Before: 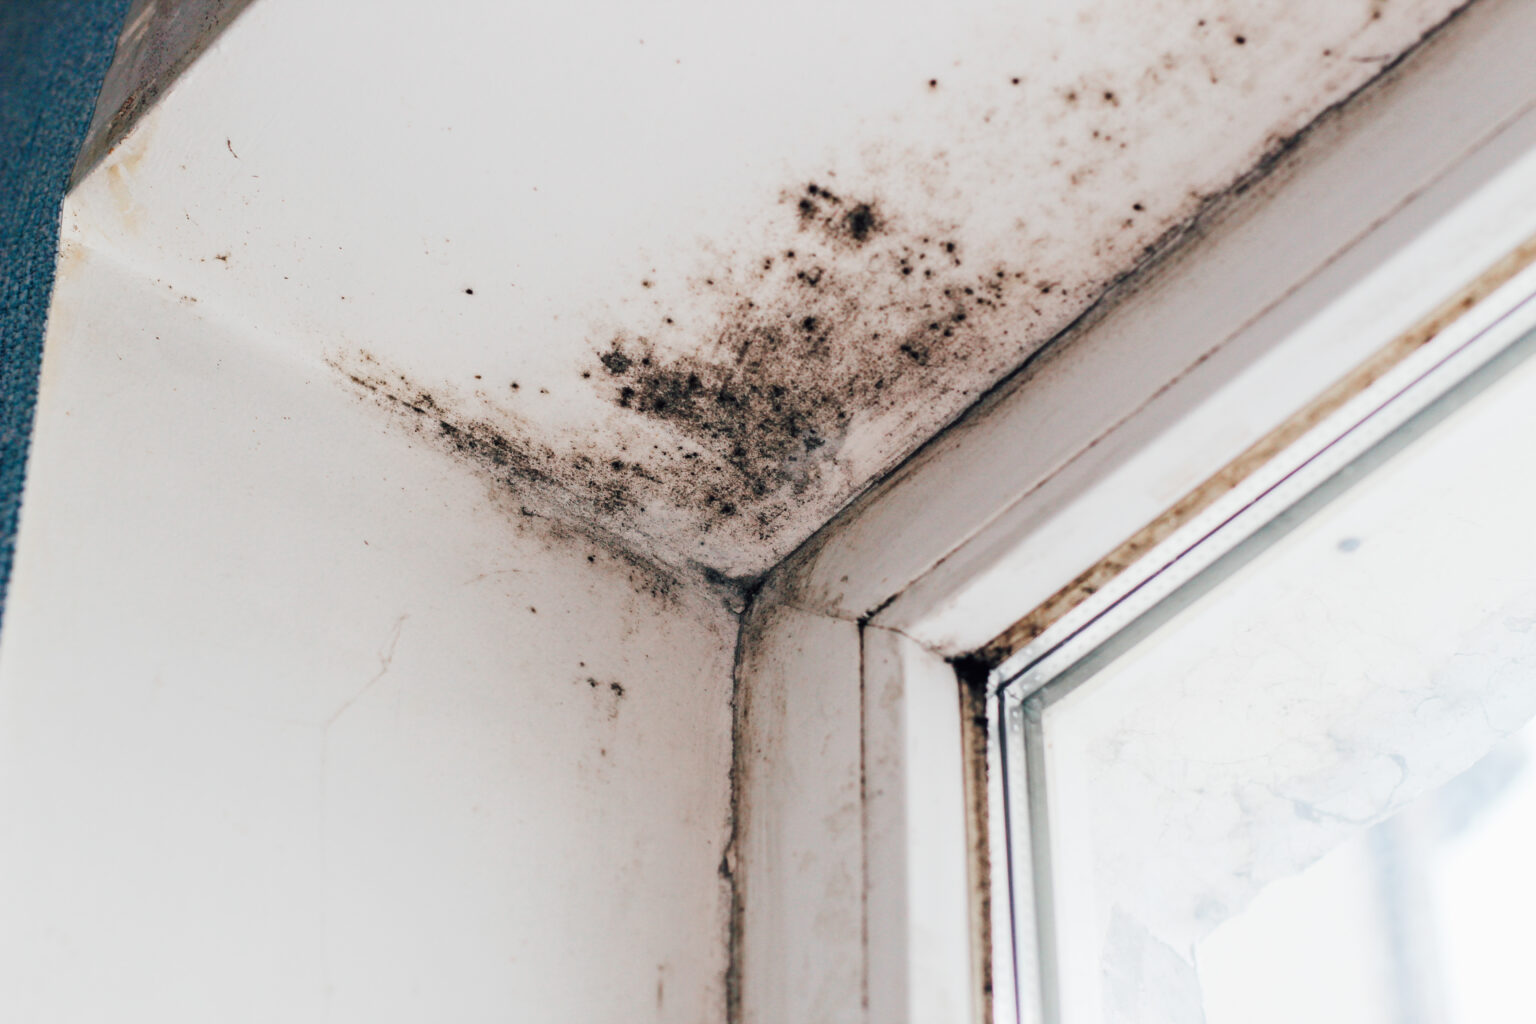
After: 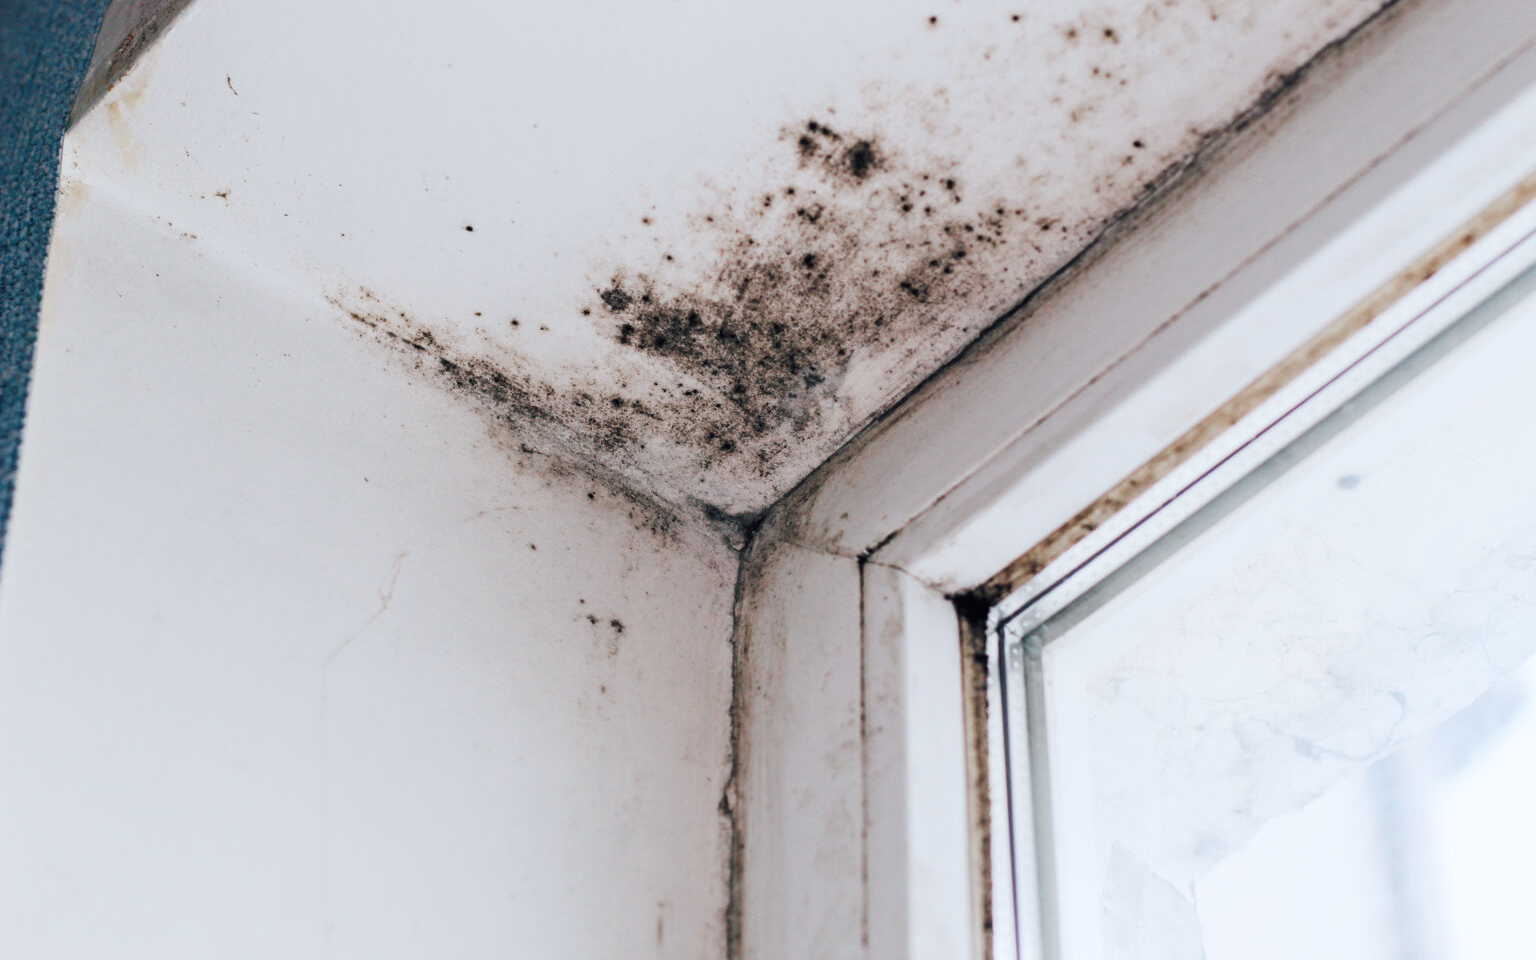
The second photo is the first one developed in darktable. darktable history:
crop and rotate: top 6.25%
white balance: red 0.976, blue 1.04
contrast brightness saturation: saturation -0.1
